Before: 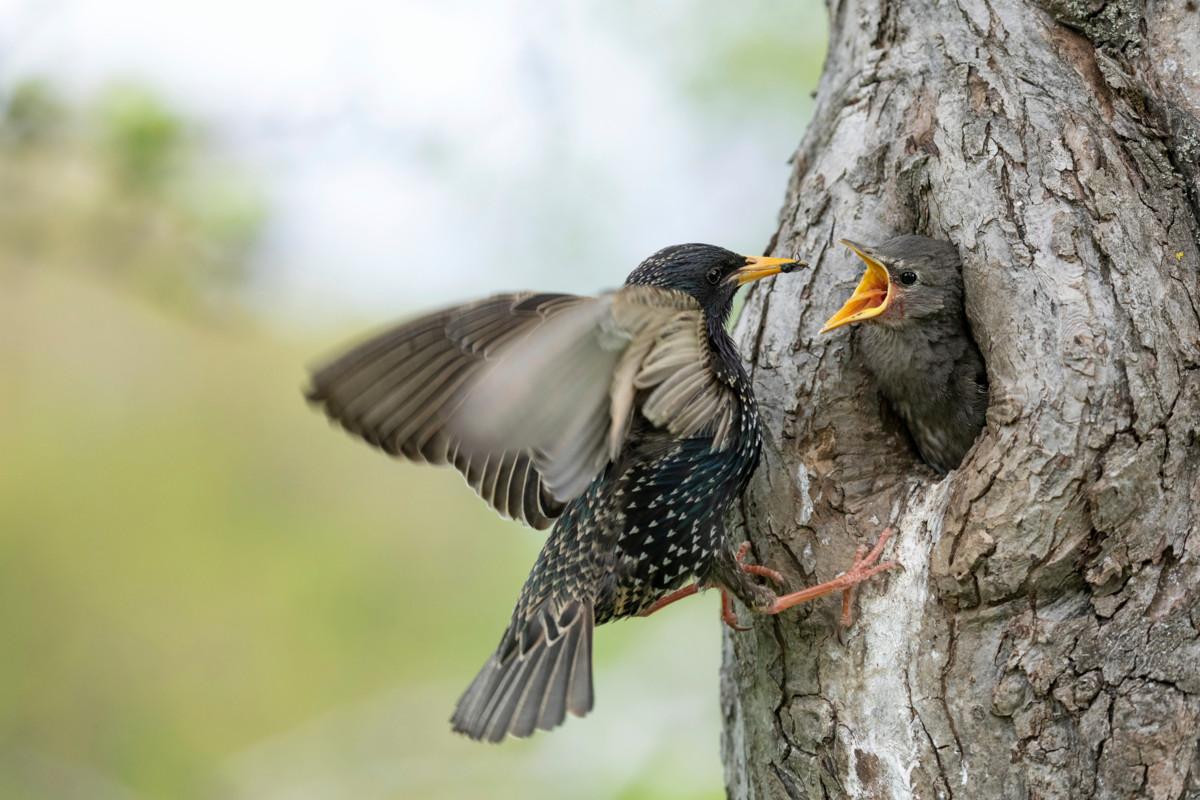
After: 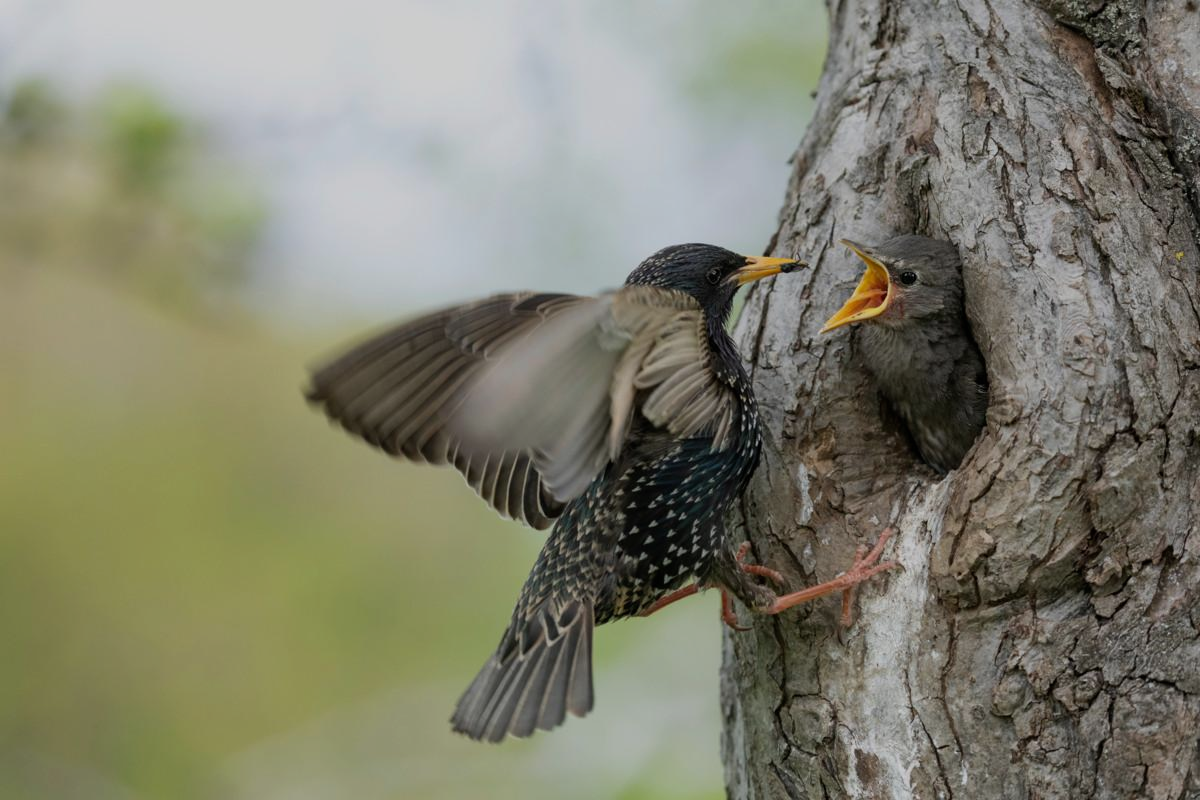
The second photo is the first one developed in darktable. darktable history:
exposure: black level correction 0, exposure -0.695 EV, compensate exposure bias true, compensate highlight preservation false
